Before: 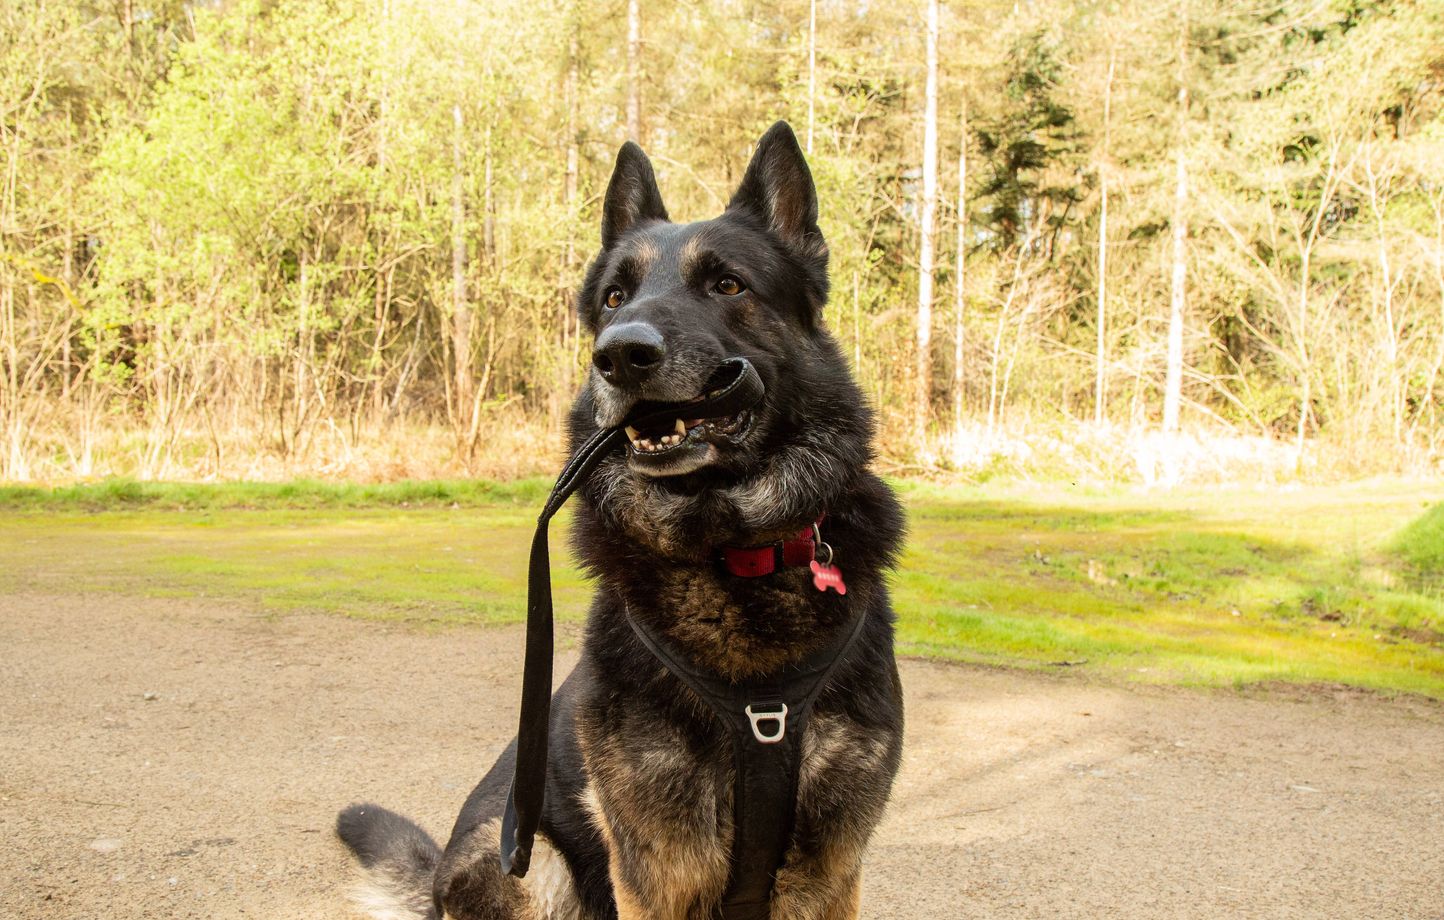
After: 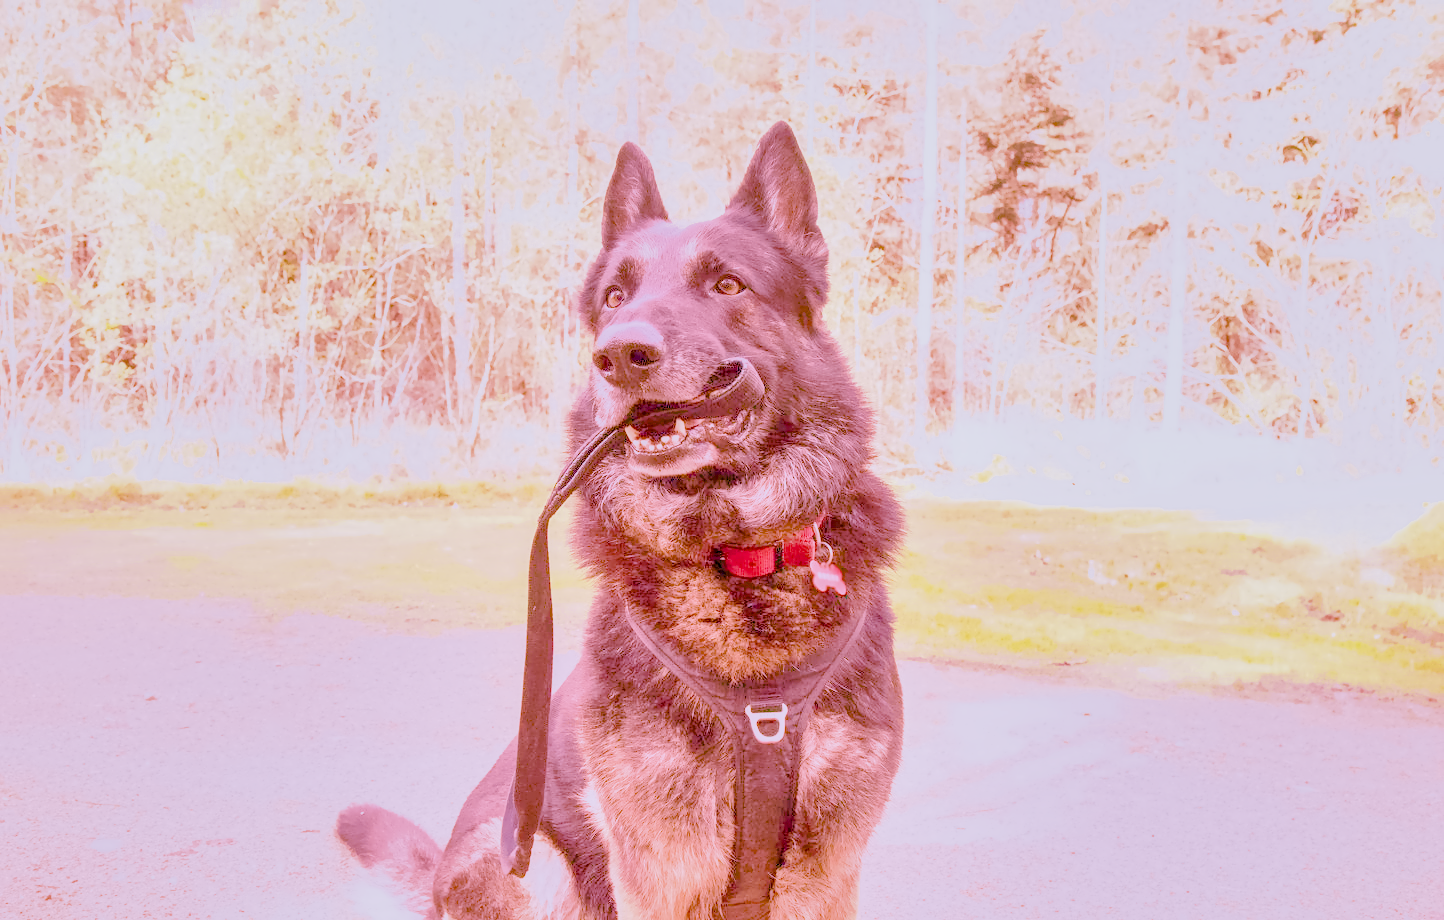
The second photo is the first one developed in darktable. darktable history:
local contrast: on, module defaults
denoise (profiled): preserve shadows 1.52, scattering 0.002, a [-1, 0, 0], compensate highlight preservation false
exposure: black level correction 0, exposure 0.7 EV, compensate exposure bias true, compensate highlight preservation false
filmic rgb: black relative exposure -7.15 EV, white relative exposure 5.36 EV, hardness 3.02
haze removal: compatibility mode true, adaptive false
highlight reconstruction: on, module defaults
lens correction: scale 1.01, crop 1, focal 85, aperture 4.5, distance 2.07, camera "Canon EOS RP", lens "Canon RF 85mm F2 MACRO IS STM"
shadows and highlights: on, module defaults
white balance: red 2.229, blue 1.46
velvia: on, module defaults
color balance rgb: perceptual saturation grading › global saturation 20%, perceptual saturation grading › highlights -50%, perceptual saturation grading › shadows 30%, perceptual brilliance grading › global brilliance 10%, perceptual brilliance grading › shadows 15%
color calibration "As Shot": illuminant as shot in camera, x 0.358, y 0.373, temperature 4628.91 K
